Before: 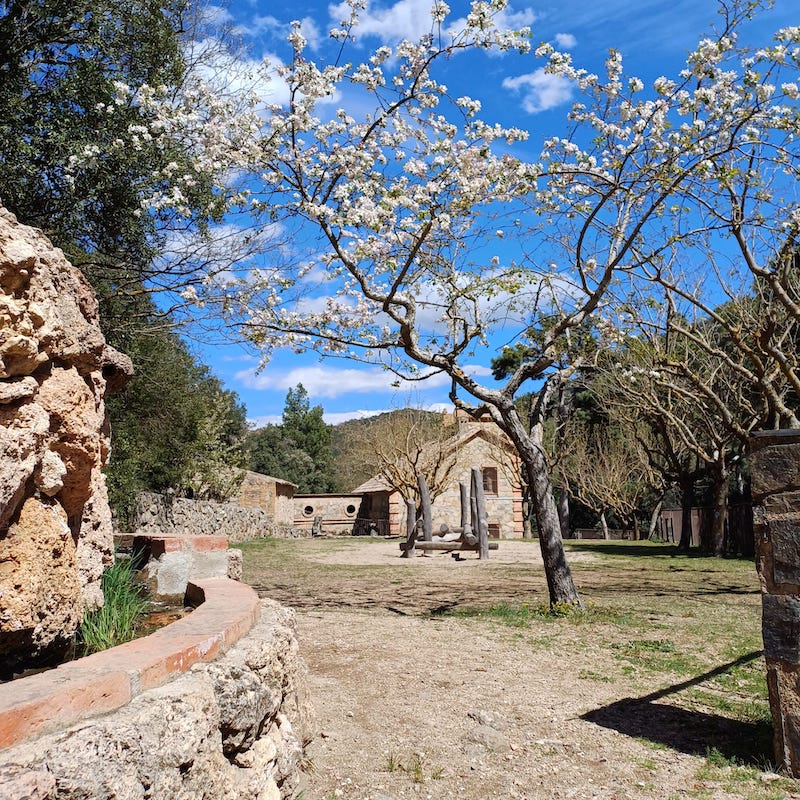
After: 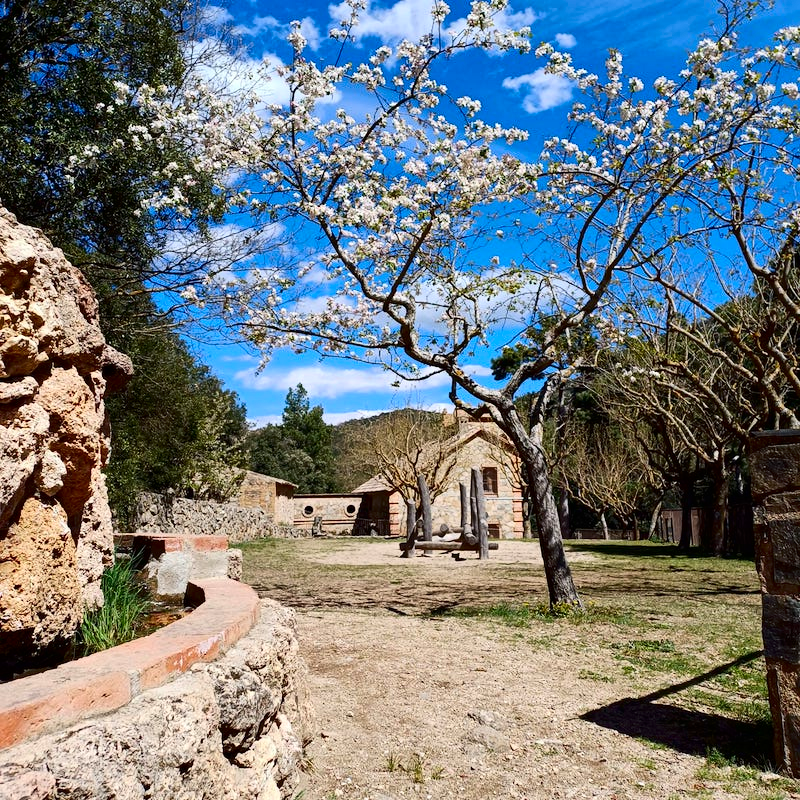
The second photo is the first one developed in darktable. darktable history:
base curve: exposure shift 0, preserve colors none
contrast brightness saturation: contrast 0.21, brightness -0.11, saturation 0.21
